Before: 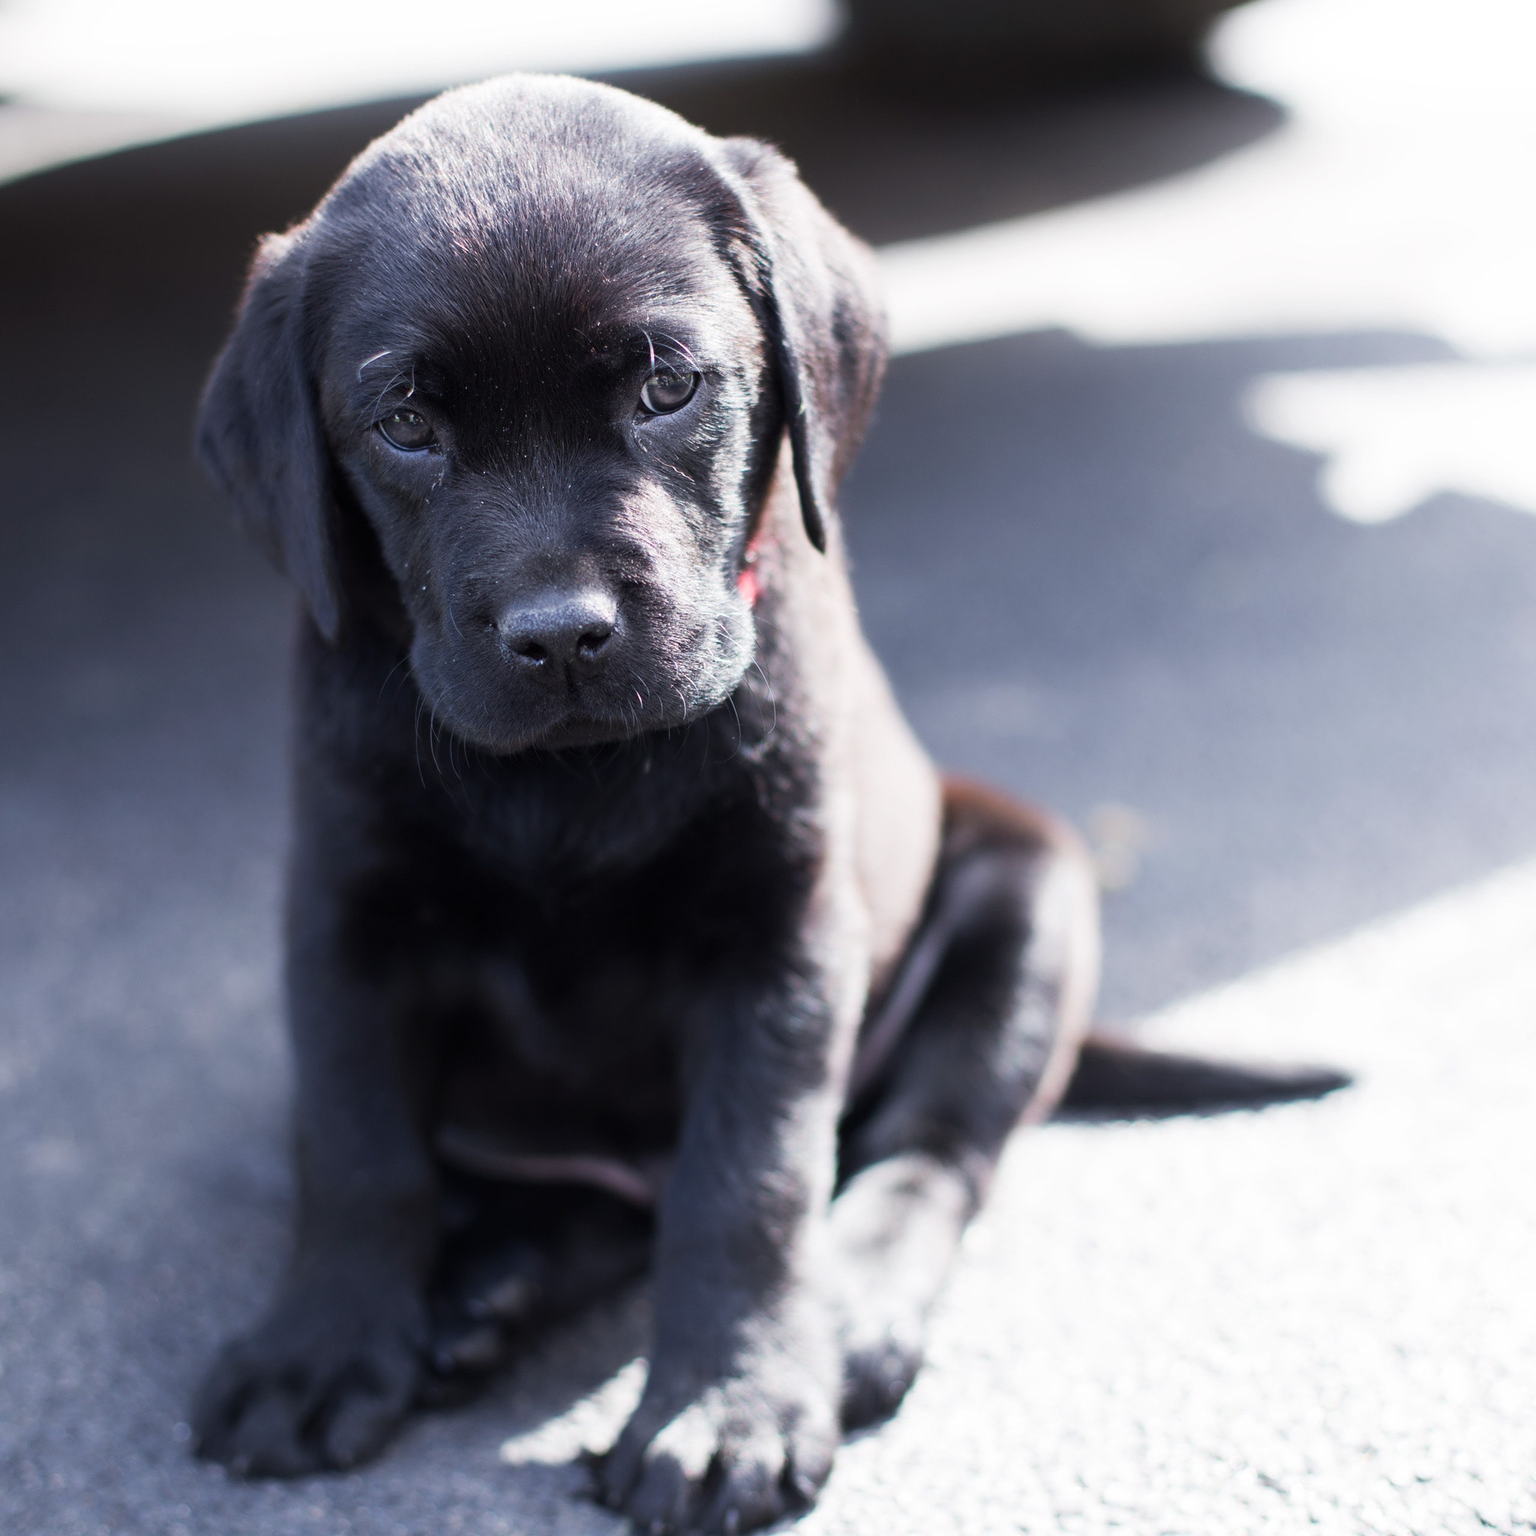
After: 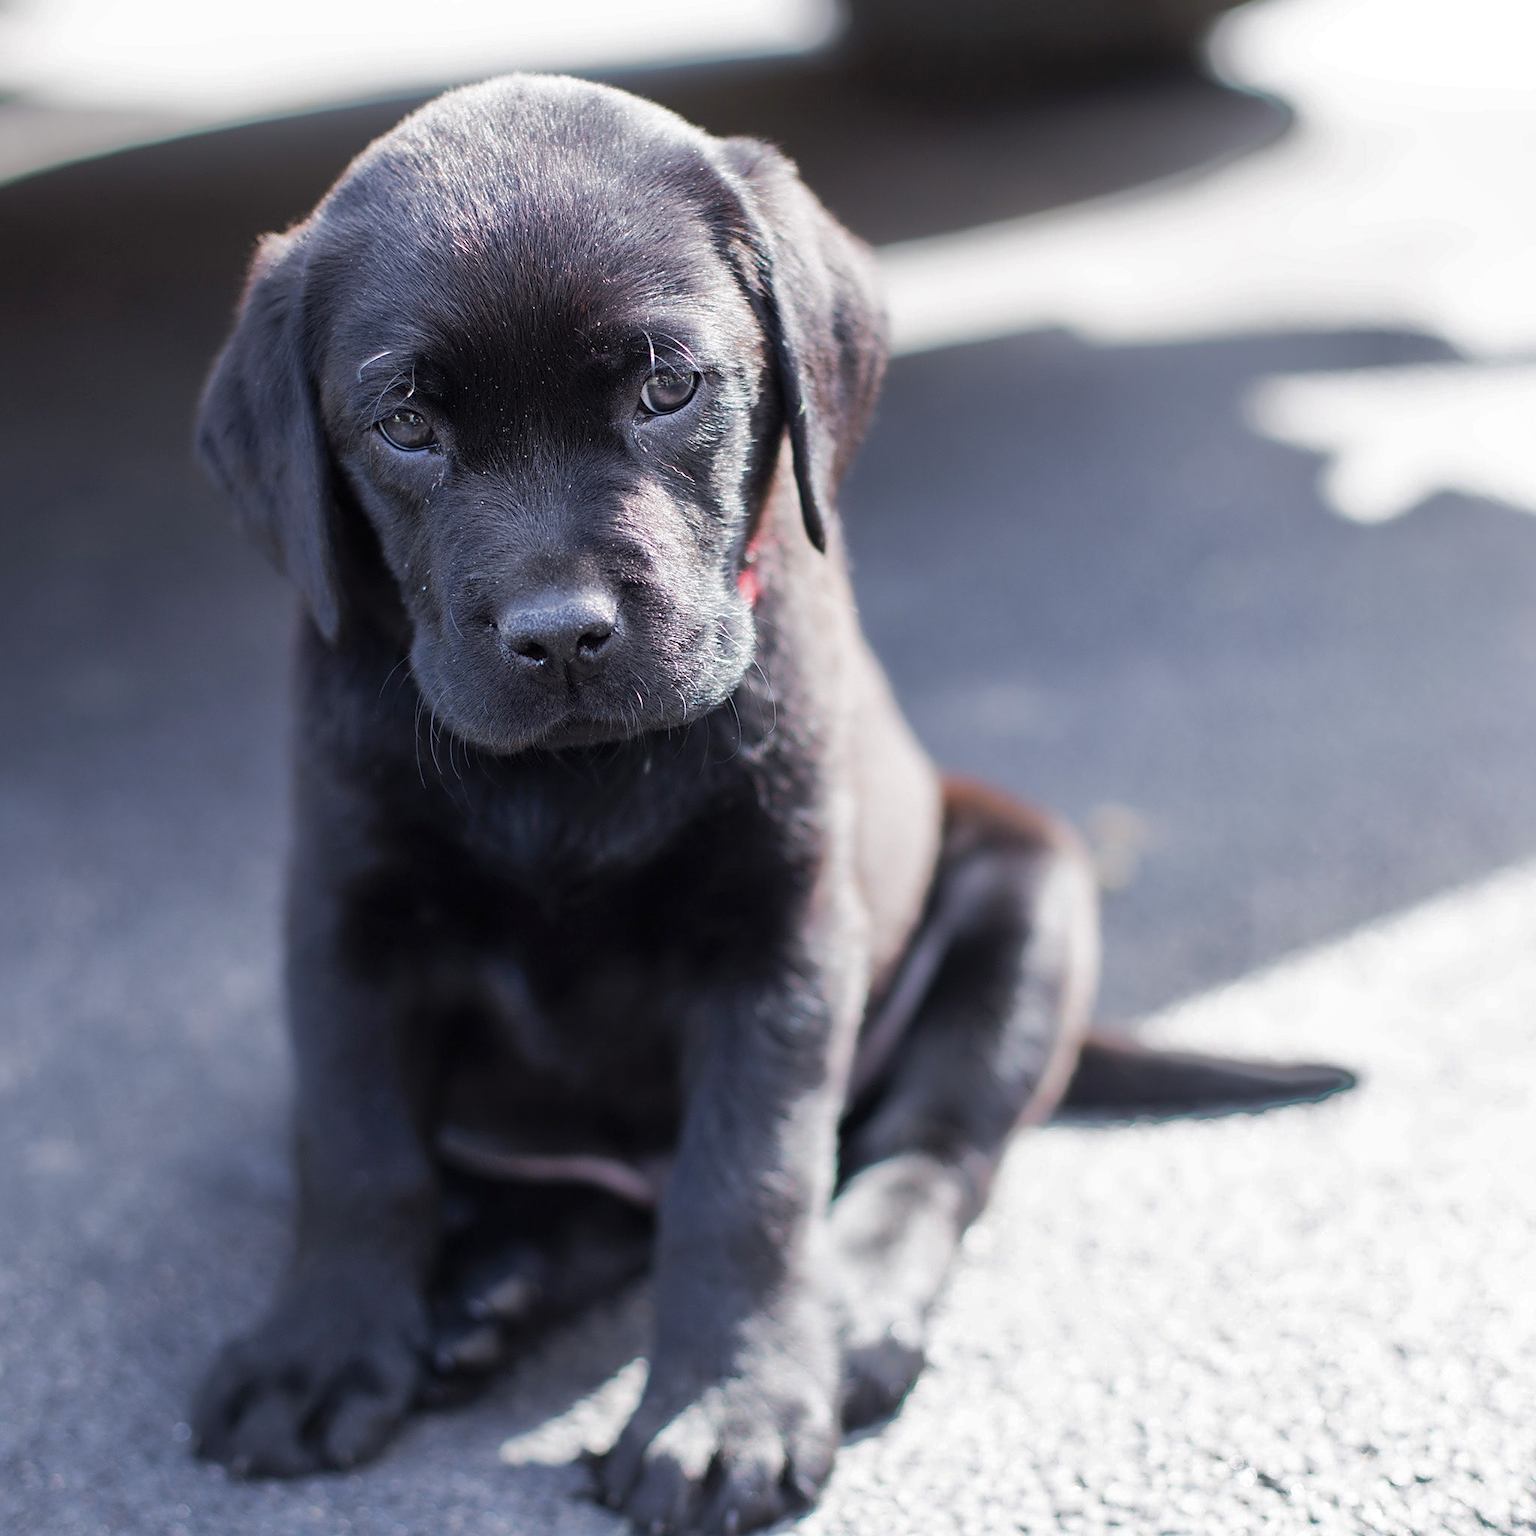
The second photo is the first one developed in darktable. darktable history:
shadows and highlights: shadows 40, highlights -60
sharpen: on, module defaults
